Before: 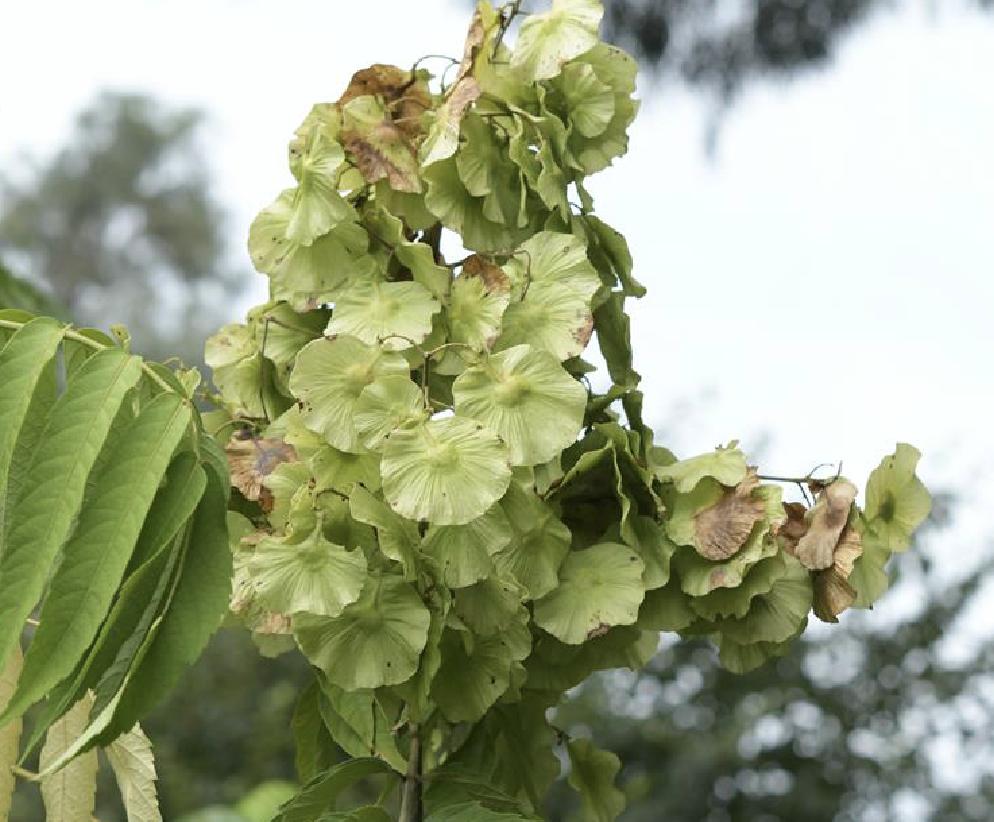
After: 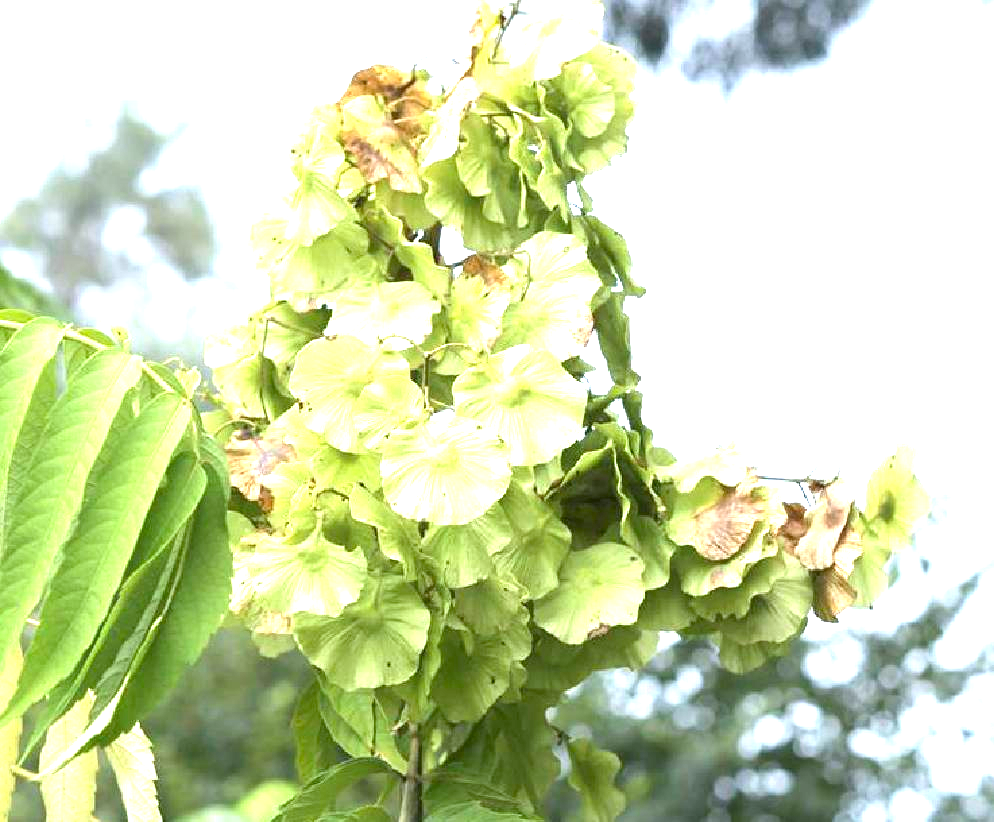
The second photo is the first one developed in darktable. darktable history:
exposure: black level correction 0.001, exposure 1.654 EV, compensate highlight preservation false
color calibration: illuminant as shot in camera, x 0.358, y 0.373, temperature 4628.91 K
